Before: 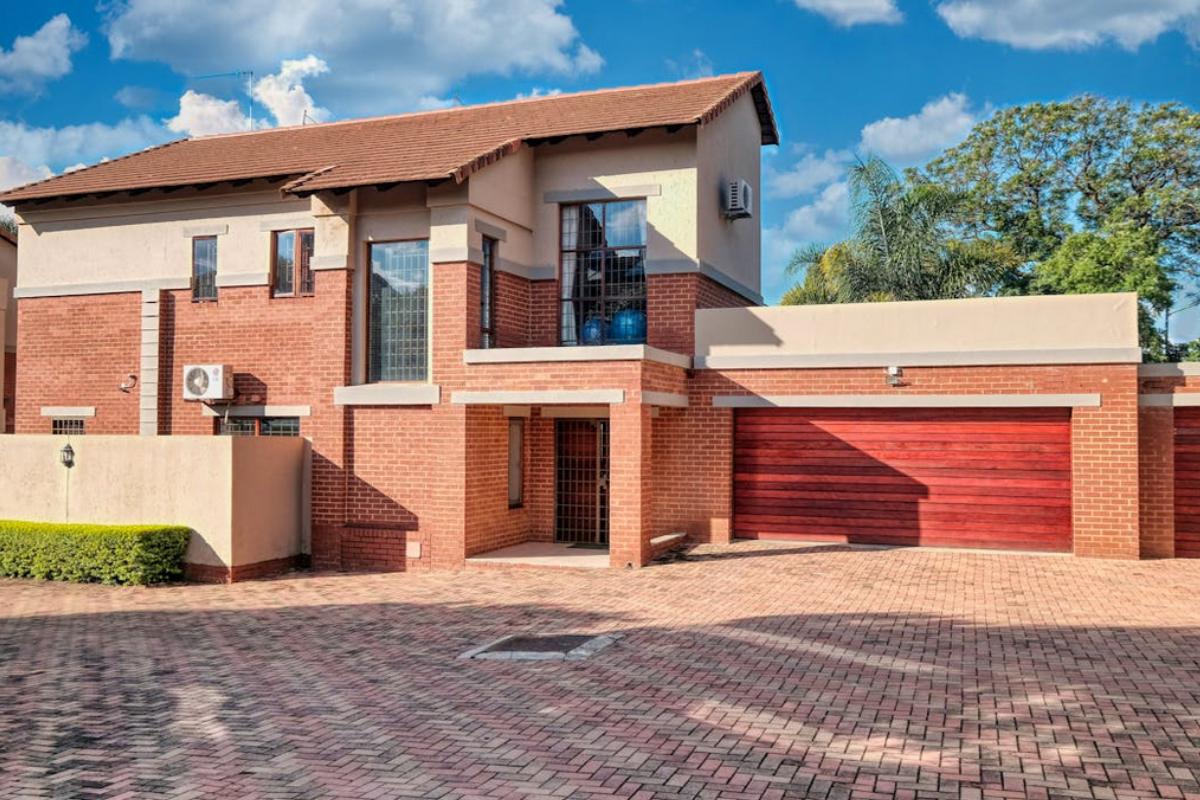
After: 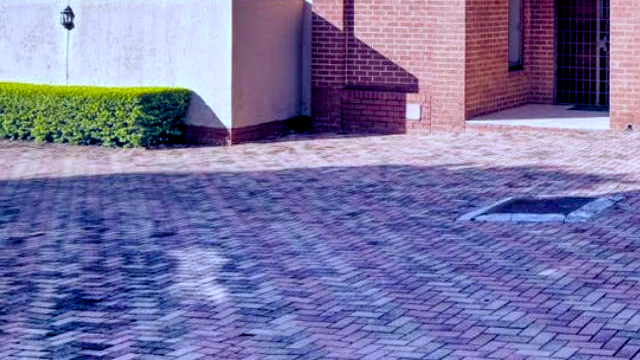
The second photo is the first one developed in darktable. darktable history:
white balance: red 0.871, blue 1.249
crop and rotate: top 54.778%, right 46.61%, bottom 0.159%
shadows and highlights: highlights color adjustment 0%, low approximation 0.01, soften with gaussian
color balance rgb: shadows lift › luminance -41.13%, shadows lift › chroma 14.13%, shadows lift › hue 260°, power › luminance -3.76%, power › chroma 0.56%, power › hue 40.37°, highlights gain › luminance 16.81%, highlights gain › chroma 2.94%, highlights gain › hue 260°, global offset › luminance -0.29%, global offset › chroma 0.31%, global offset › hue 260°, perceptual saturation grading › global saturation 20%, perceptual saturation grading › highlights -13.92%, perceptual saturation grading › shadows 50%
